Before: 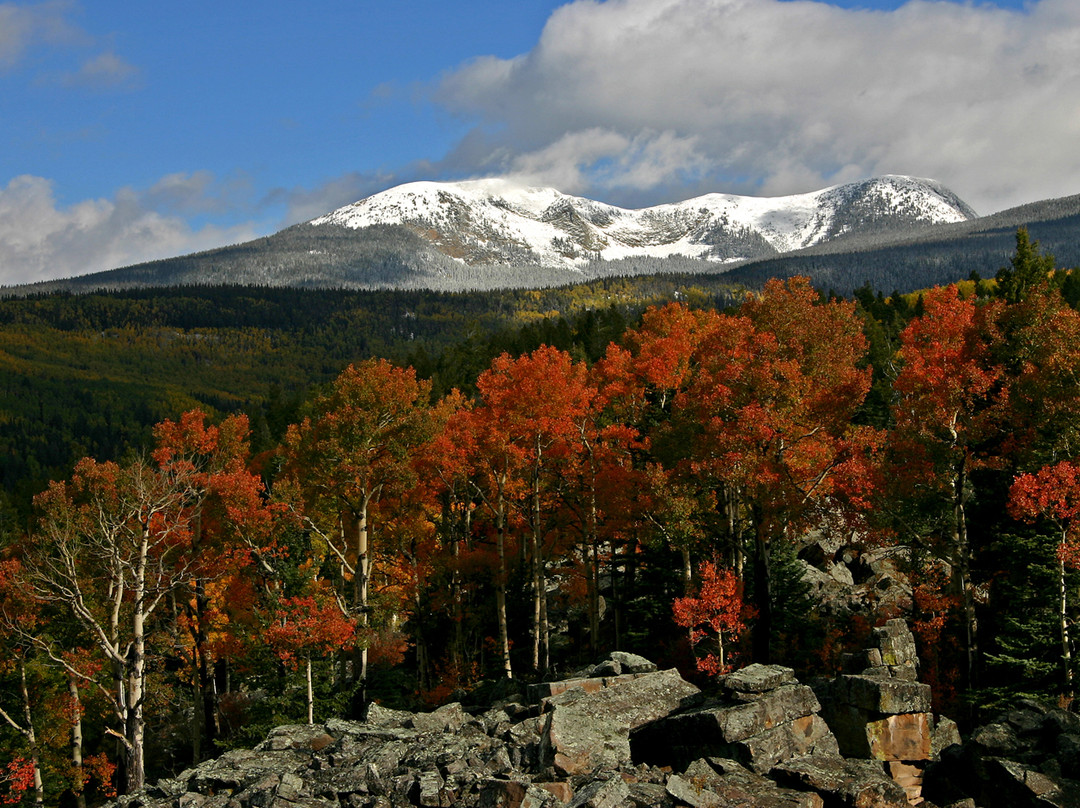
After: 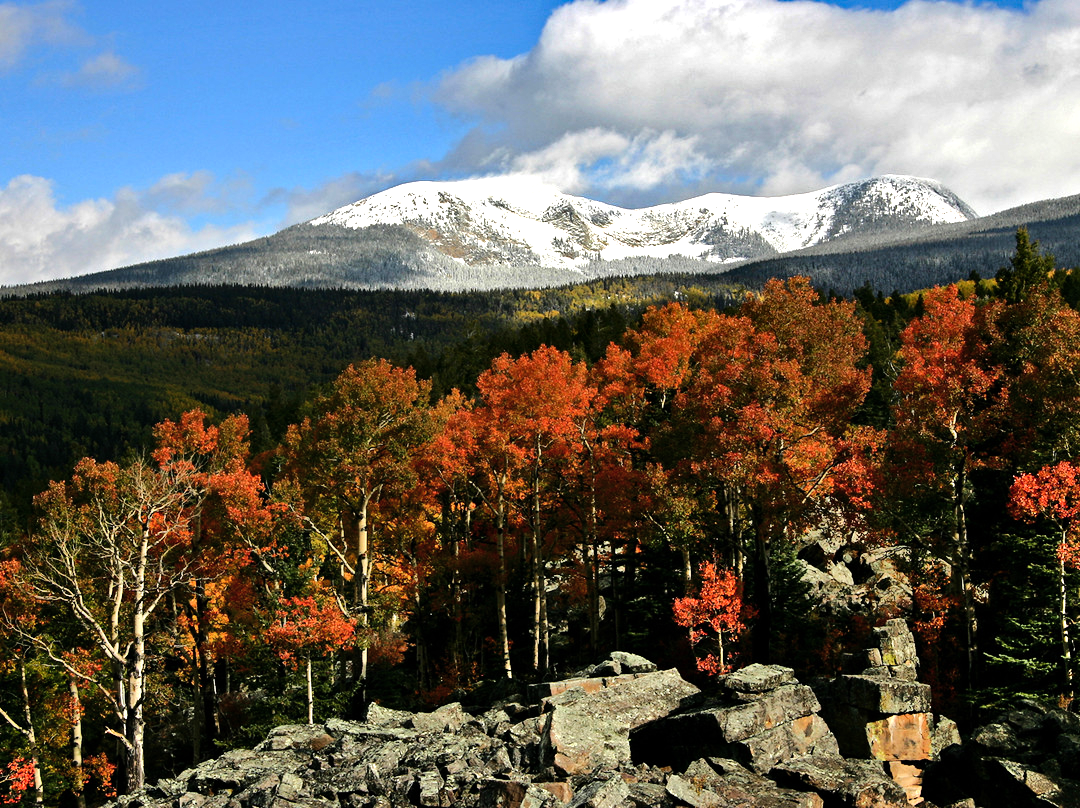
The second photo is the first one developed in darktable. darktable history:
shadows and highlights: shadows color adjustment 97.99%, highlights color adjustment 58.8%, soften with gaussian
tone equalizer: -8 EV -1.07 EV, -7 EV -1.04 EV, -6 EV -0.851 EV, -5 EV -0.616 EV, -3 EV 0.608 EV, -2 EV 0.84 EV, -1 EV 1 EV, +0 EV 1.08 EV, mask exposure compensation -0.507 EV
